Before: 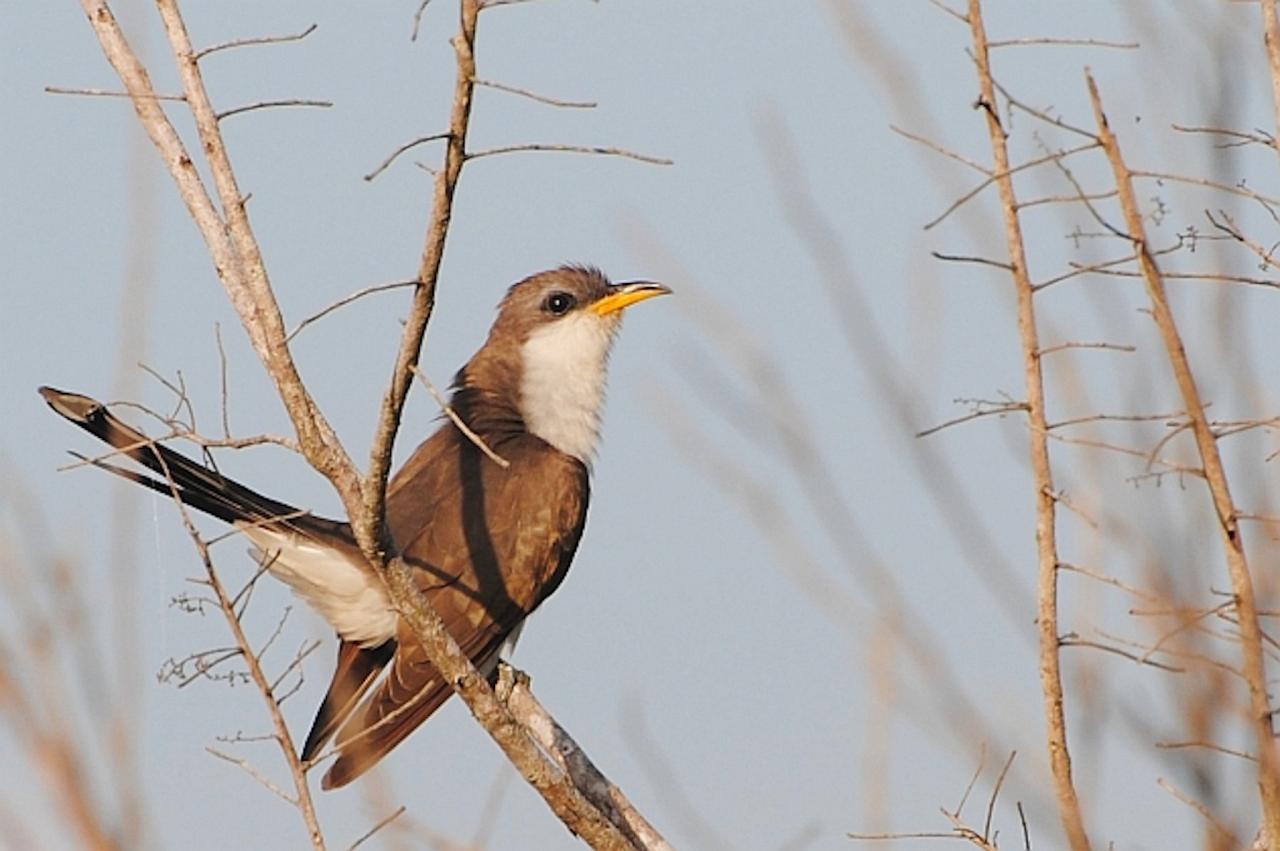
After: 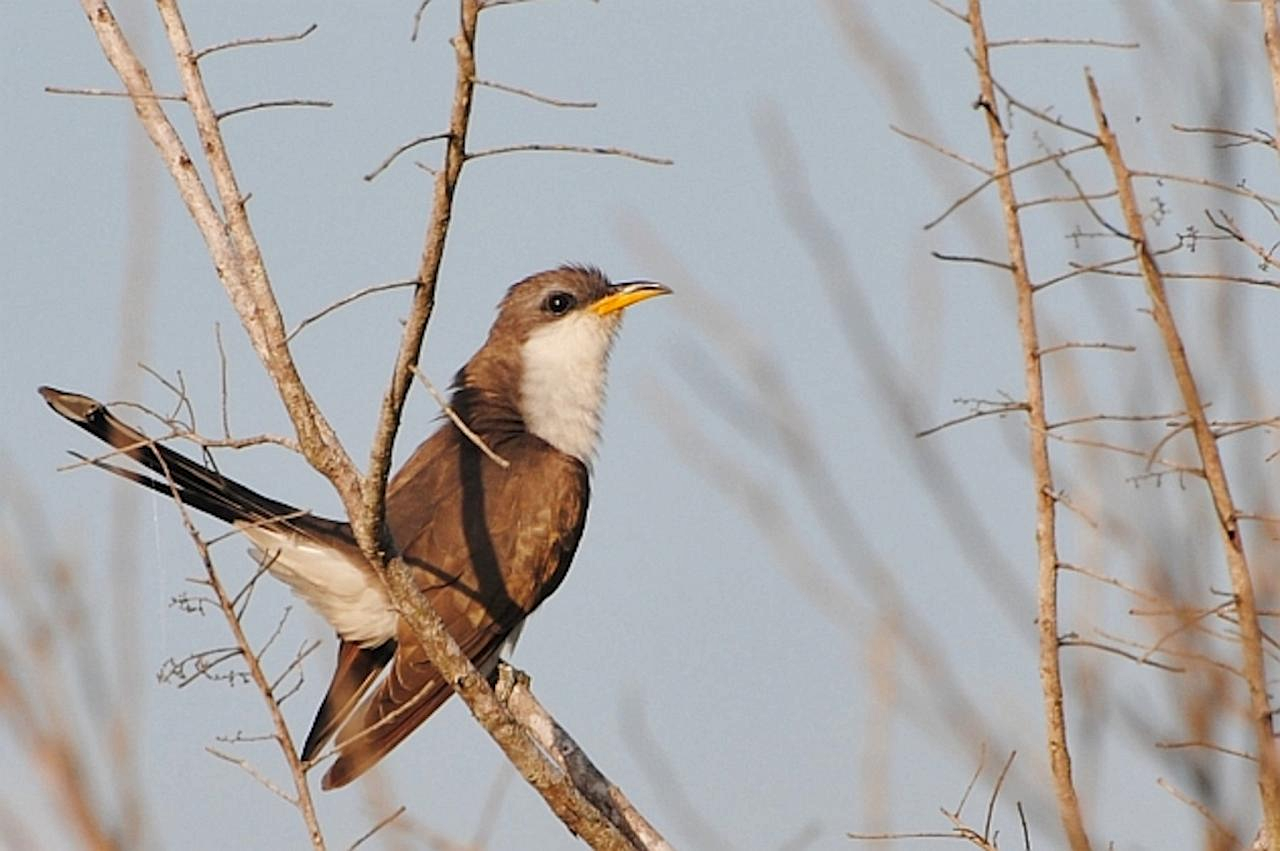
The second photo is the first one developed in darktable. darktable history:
exposure: compensate highlight preservation false
shadows and highlights: shadows 36.55, highlights -27.56, soften with gaussian
local contrast: highlights 104%, shadows 102%, detail 119%, midtone range 0.2
